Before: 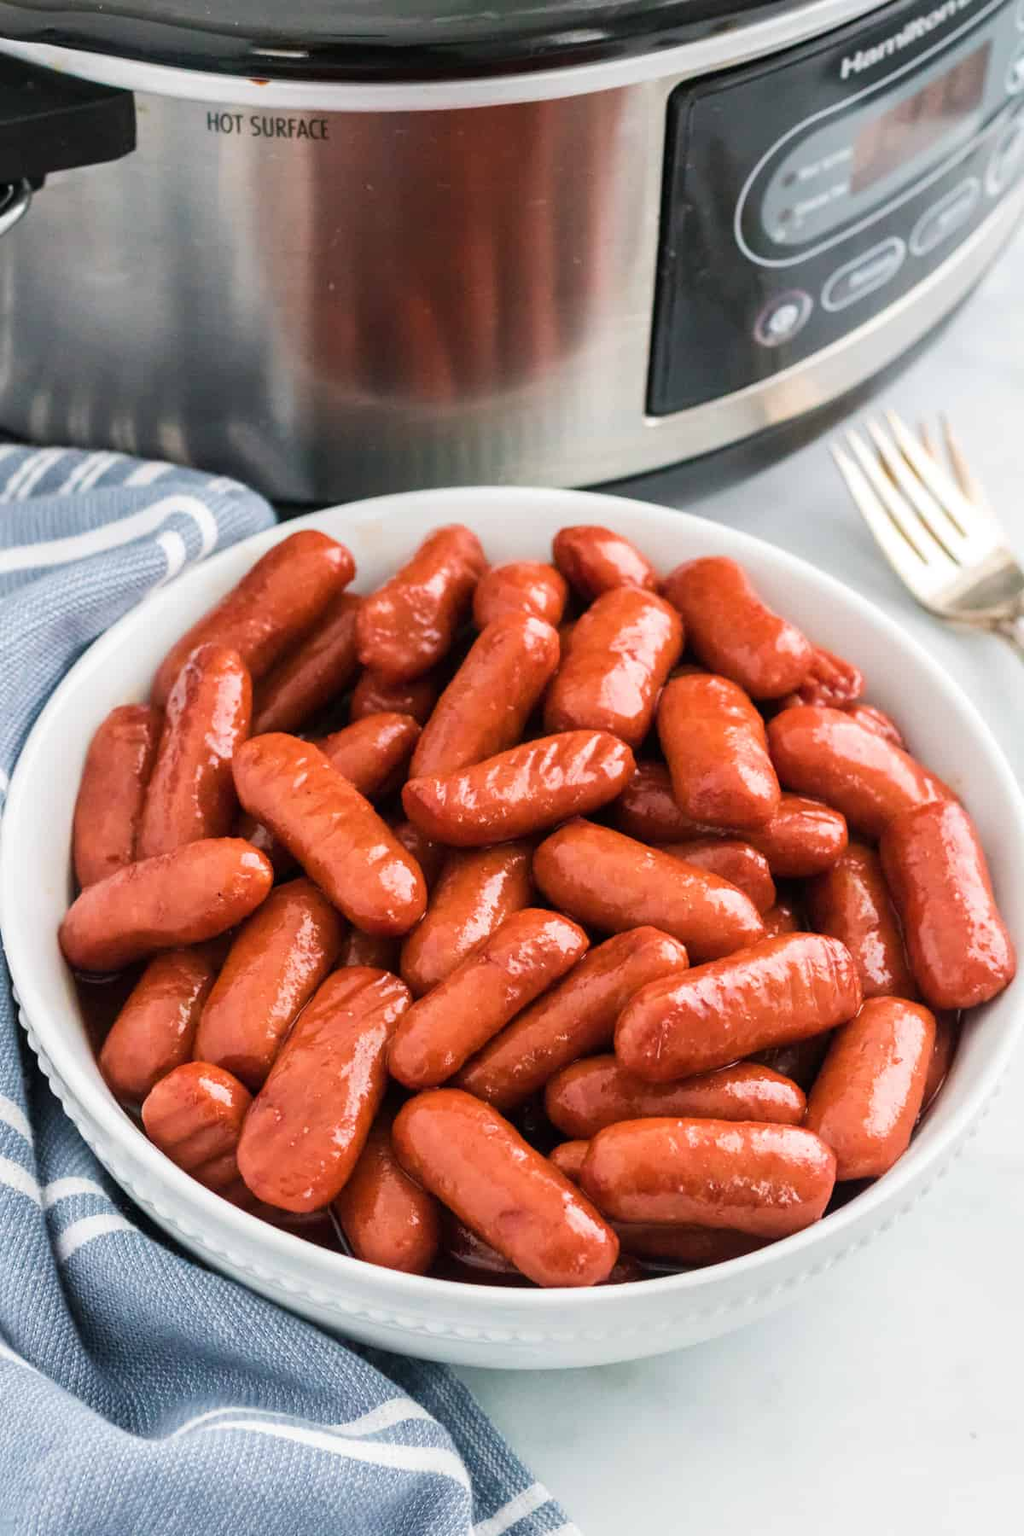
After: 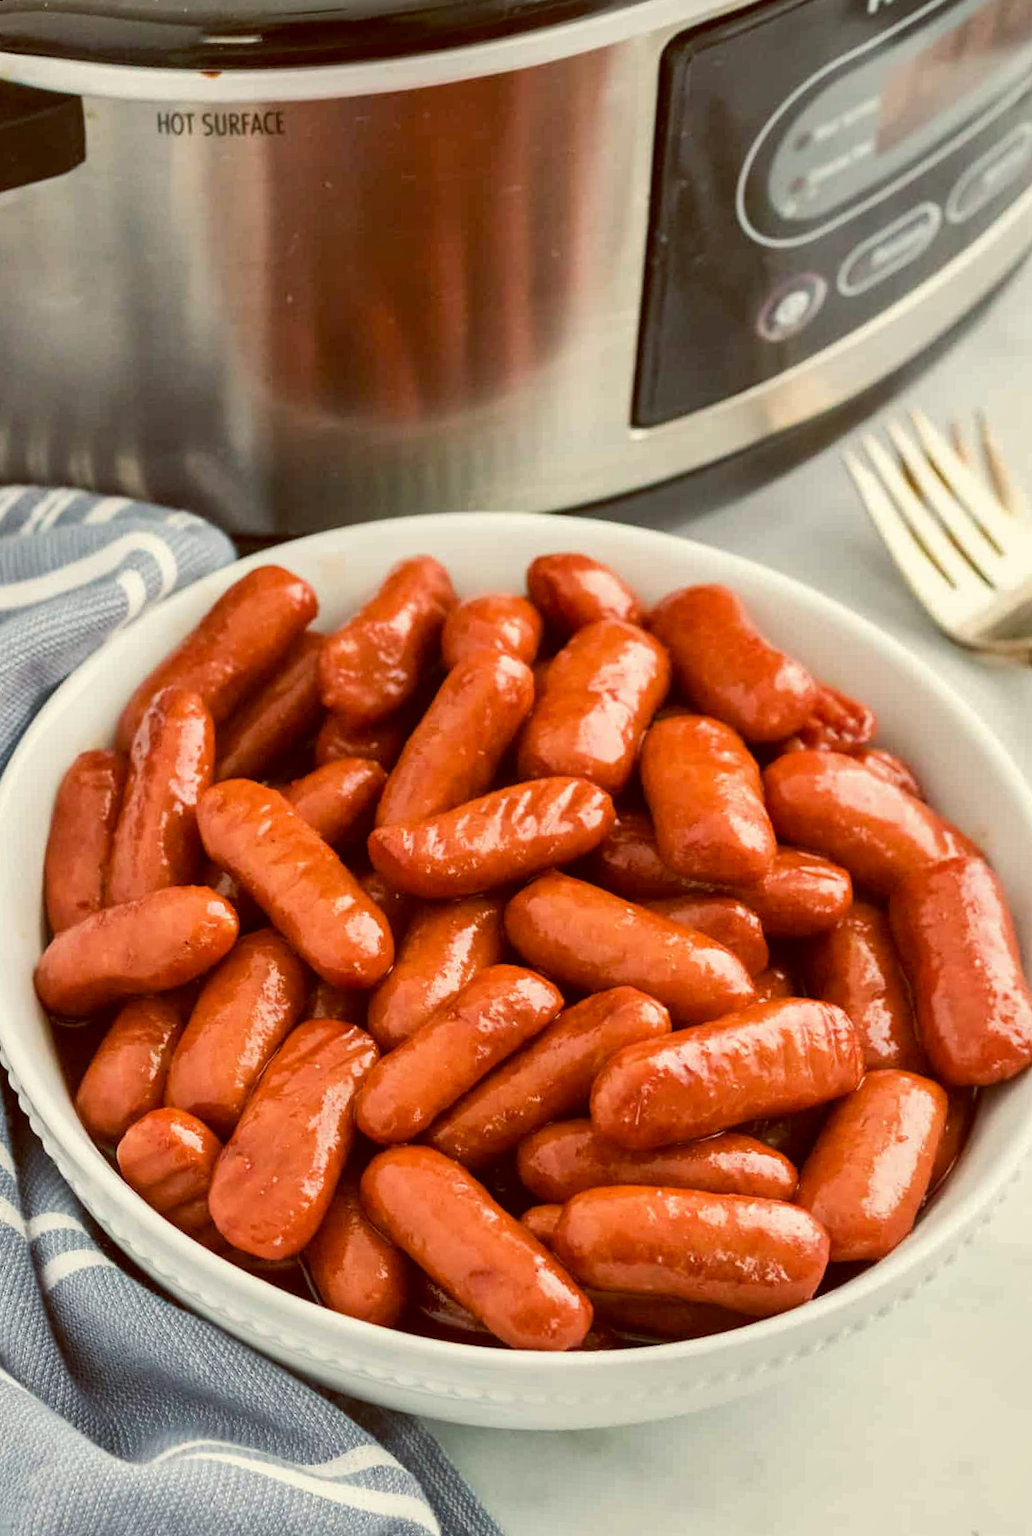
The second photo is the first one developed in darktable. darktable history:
color balance: lift [1.001, 1.007, 1, 0.993], gamma [1.023, 1.026, 1.01, 0.974], gain [0.964, 1.059, 1.073, 0.927]
shadows and highlights: soften with gaussian
rotate and perspective: rotation 0.062°, lens shift (vertical) 0.115, lens shift (horizontal) -0.133, crop left 0.047, crop right 0.94, crop top 0.061, crop bottom 0.94
